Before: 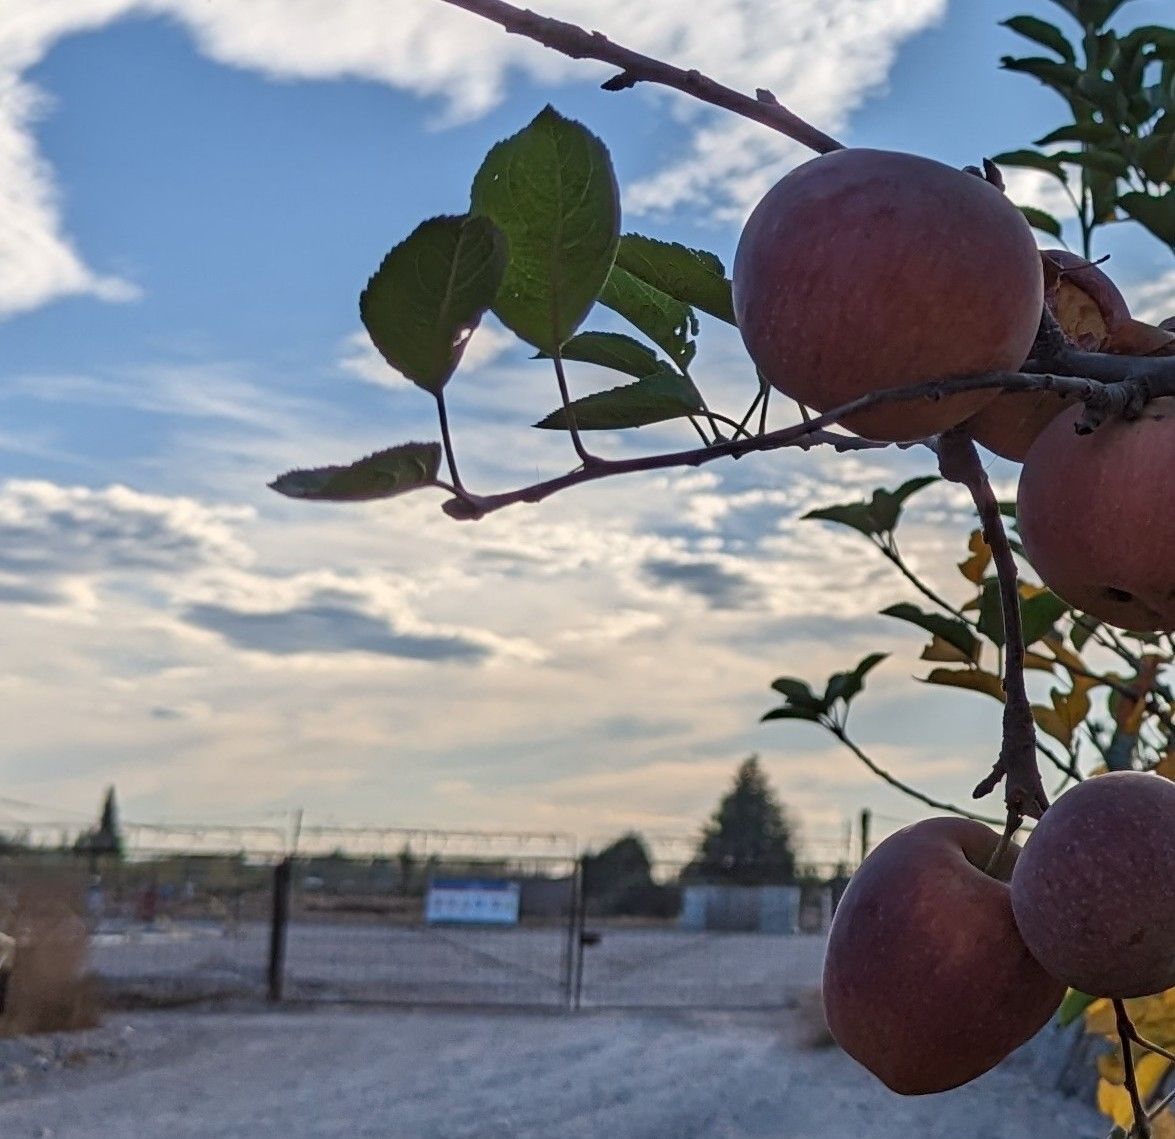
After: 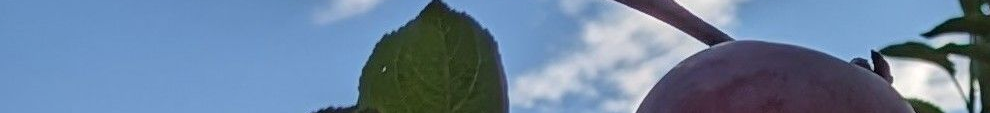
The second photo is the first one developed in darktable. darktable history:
crop and rotate: left 9.644%, top 9.491%, right 6.021%, bottom 80.509%
shadows and highlights: radius 125.46, shadows 30.51, highlights -30.51, low approximation 0.01, soften with gaussian
